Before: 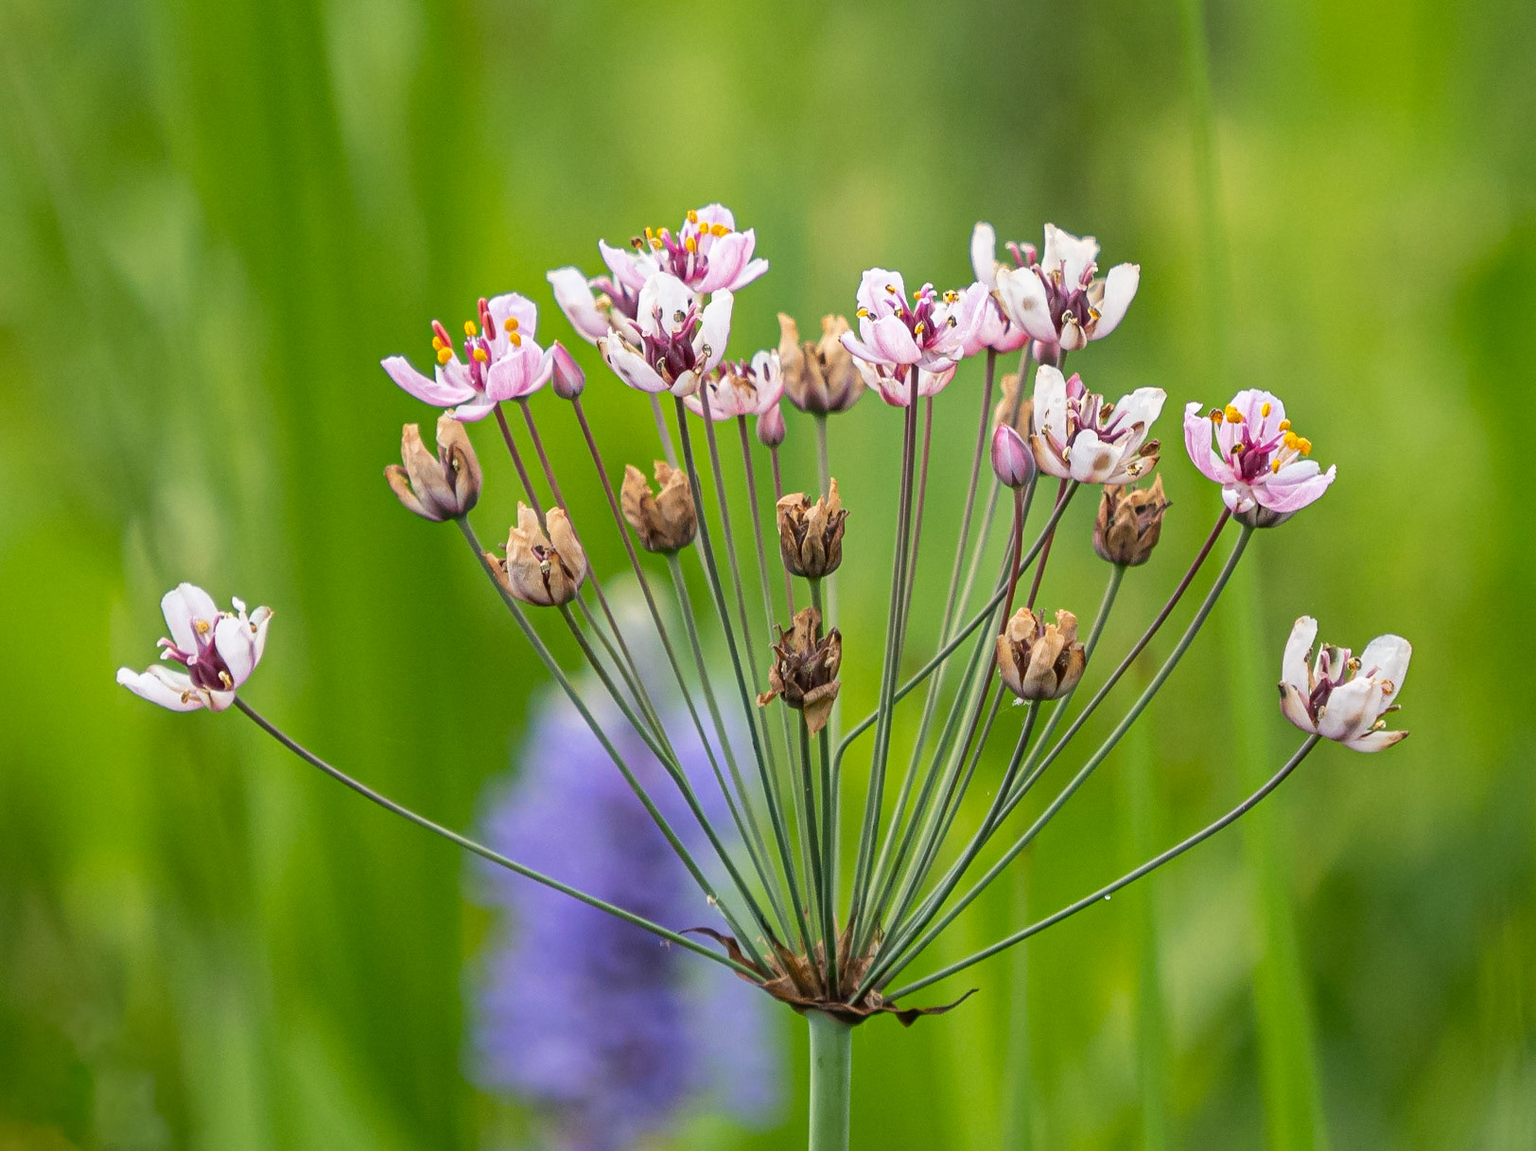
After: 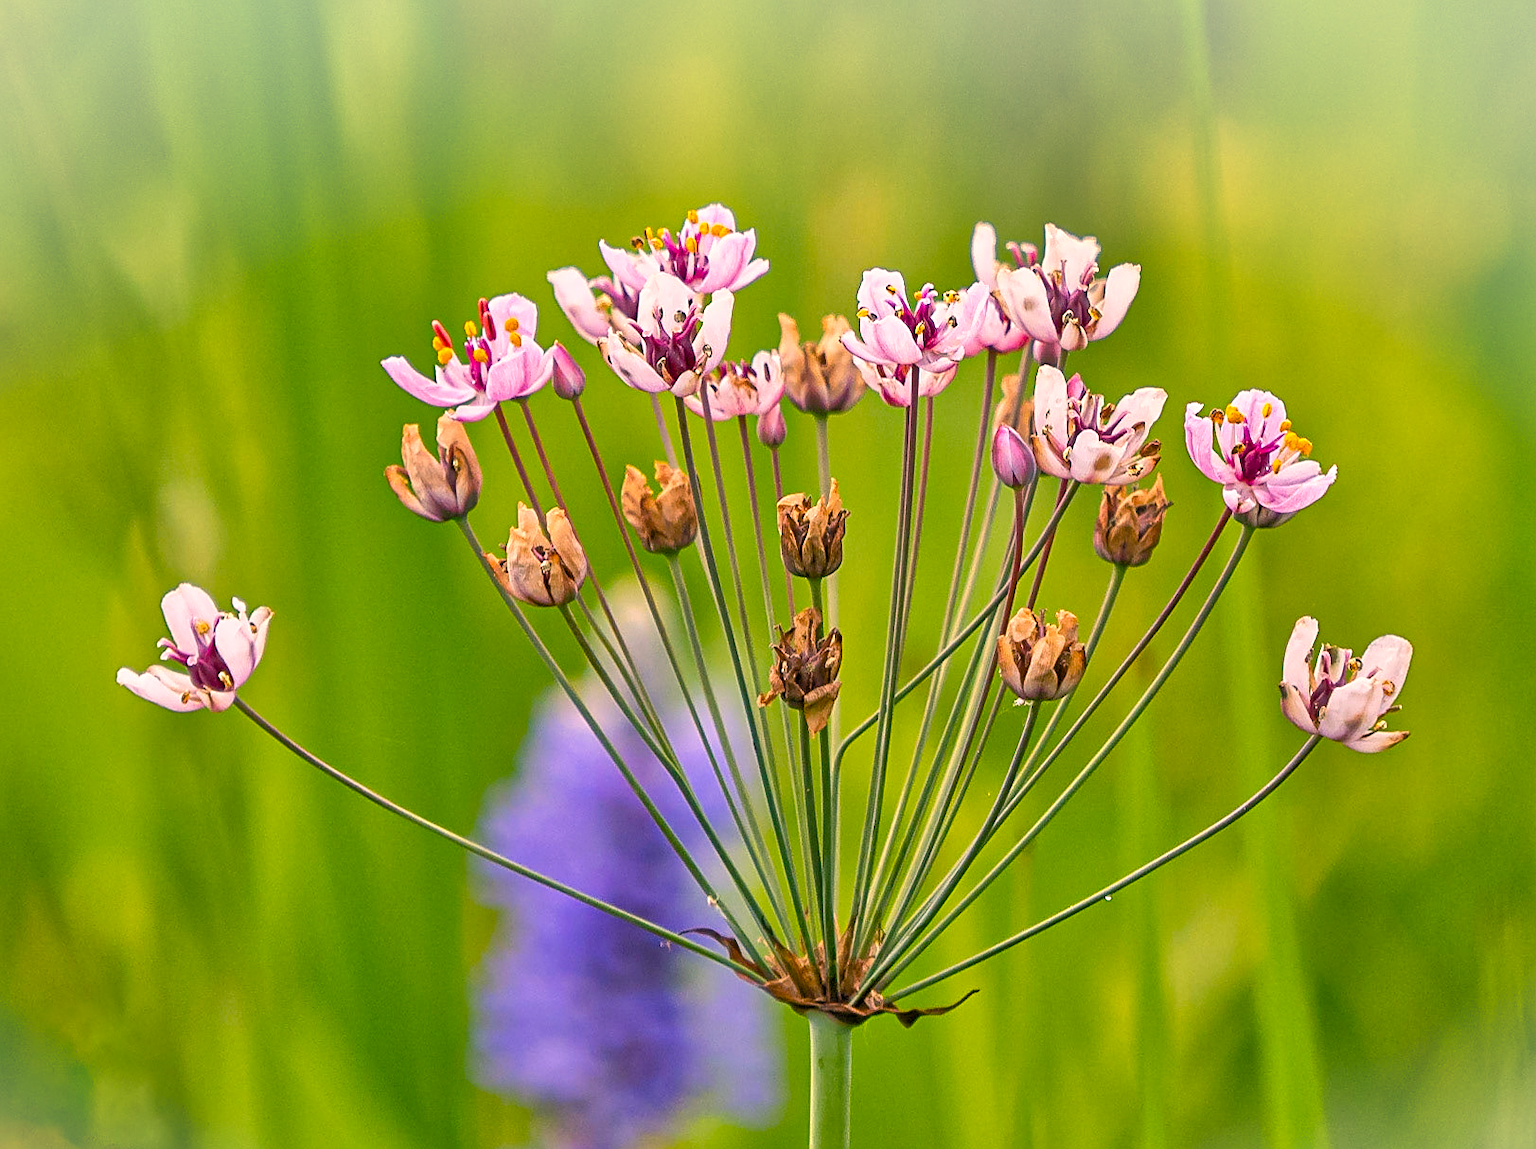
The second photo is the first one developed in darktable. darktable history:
levels: levels [0.029, 0.545, 0.971]
contrast brightness saturation: contrast 0.071, brightness 0.076, saturation 0.182
vignetting: fall-off start 98.08%, fall-off radius 99.26%, brightness 0.305, saturation 0, center (-0.03, 0.236), width/height ratio 1.427, dithering 8-bit output
crop: top 0.03%, bottom 0.106%
tone equalizer: -7 EV 0.157 EV, -6 EV 0.569 EV, -5 EV 1.19 EV, -4 EV 1.37 EV, -3 EV 1.16 EV, -2 EV 0.6 EV, -1 EV 0.152 EV
sharpen: on, module defaults
color balance rgb: highlights gain › chroma 4.412%, highlights gain › hue 33.18°, linear chroma grading › global chroma 14.724%, perceptual saturation grading › global saturation 20%, perceptual saturation grading › highlights -25.346%, perceptual saturation grading › shadows 24.195%
